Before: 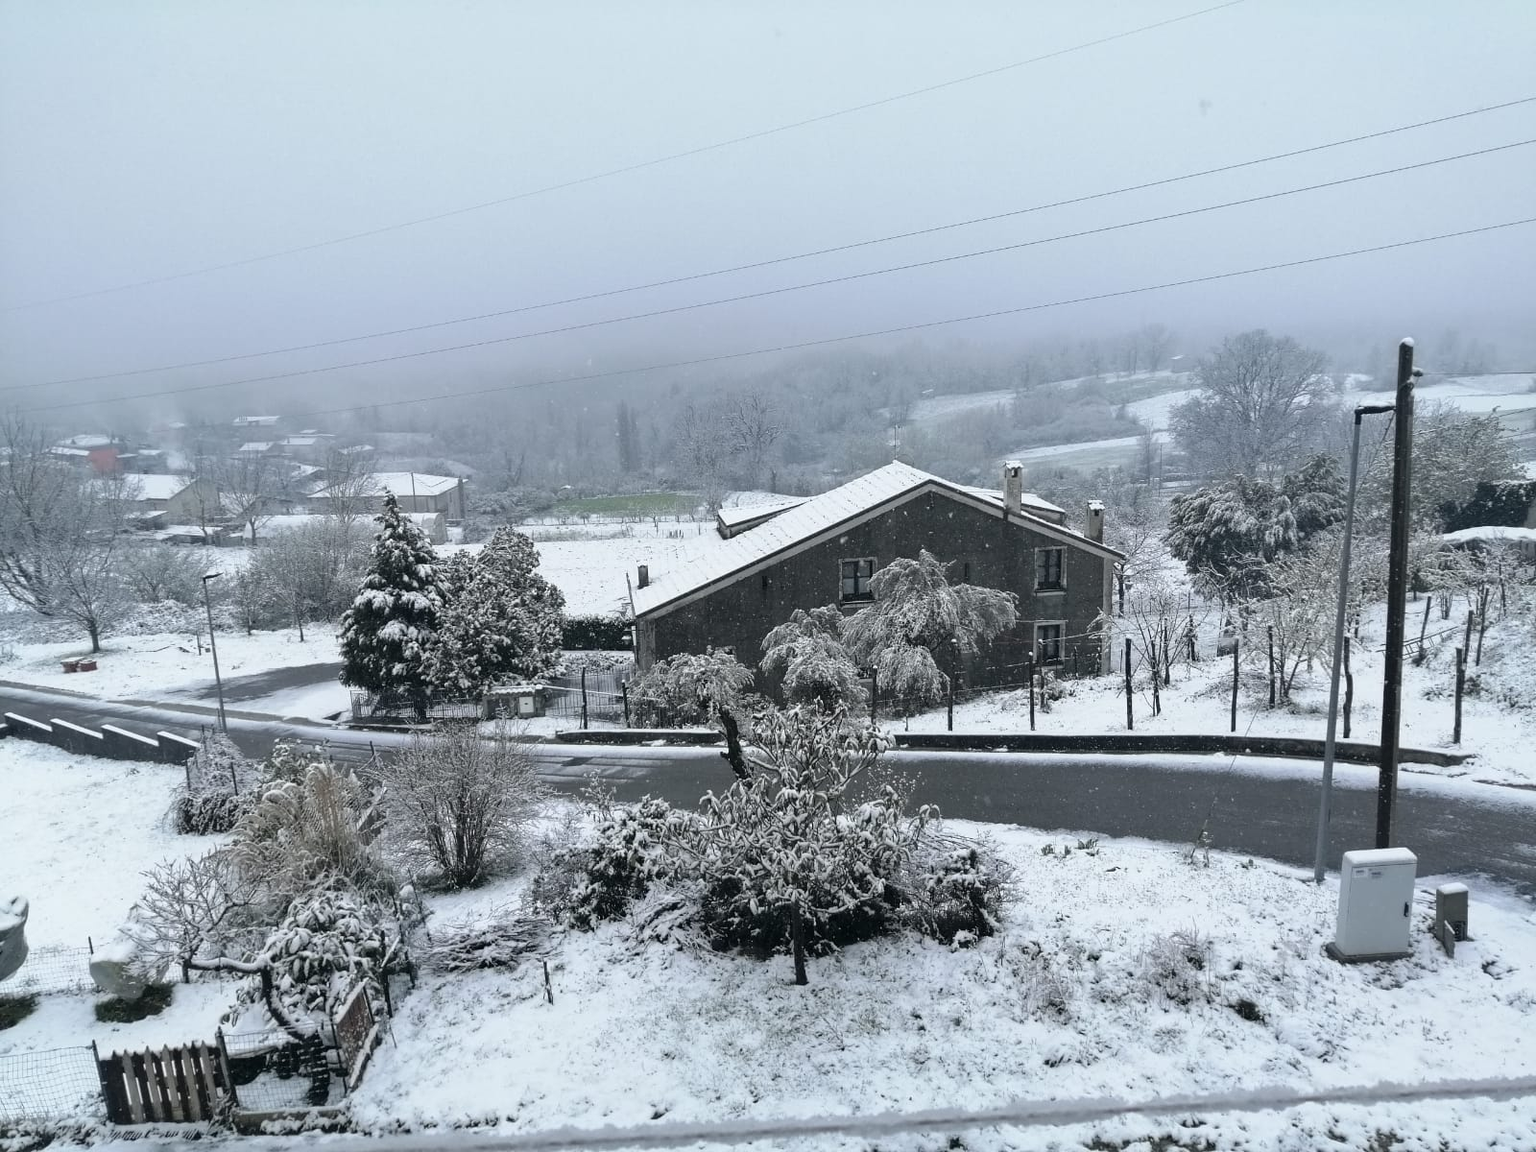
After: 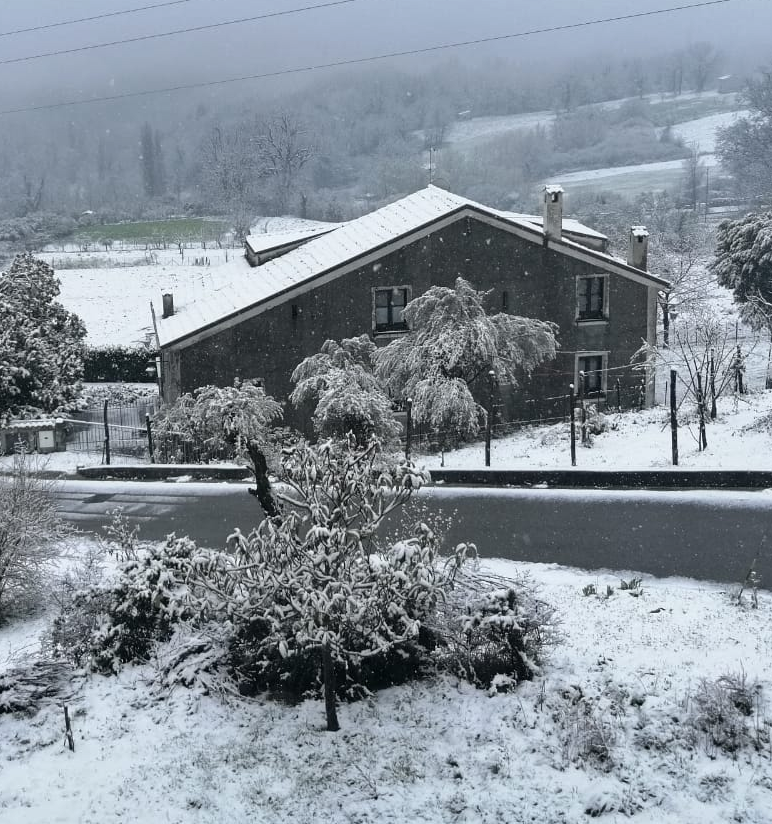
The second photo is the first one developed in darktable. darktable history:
shadows and highlights: soften with gaussian
crop: left 31.379%, top 24.658%, right 20.326%, bottom 6.628%
